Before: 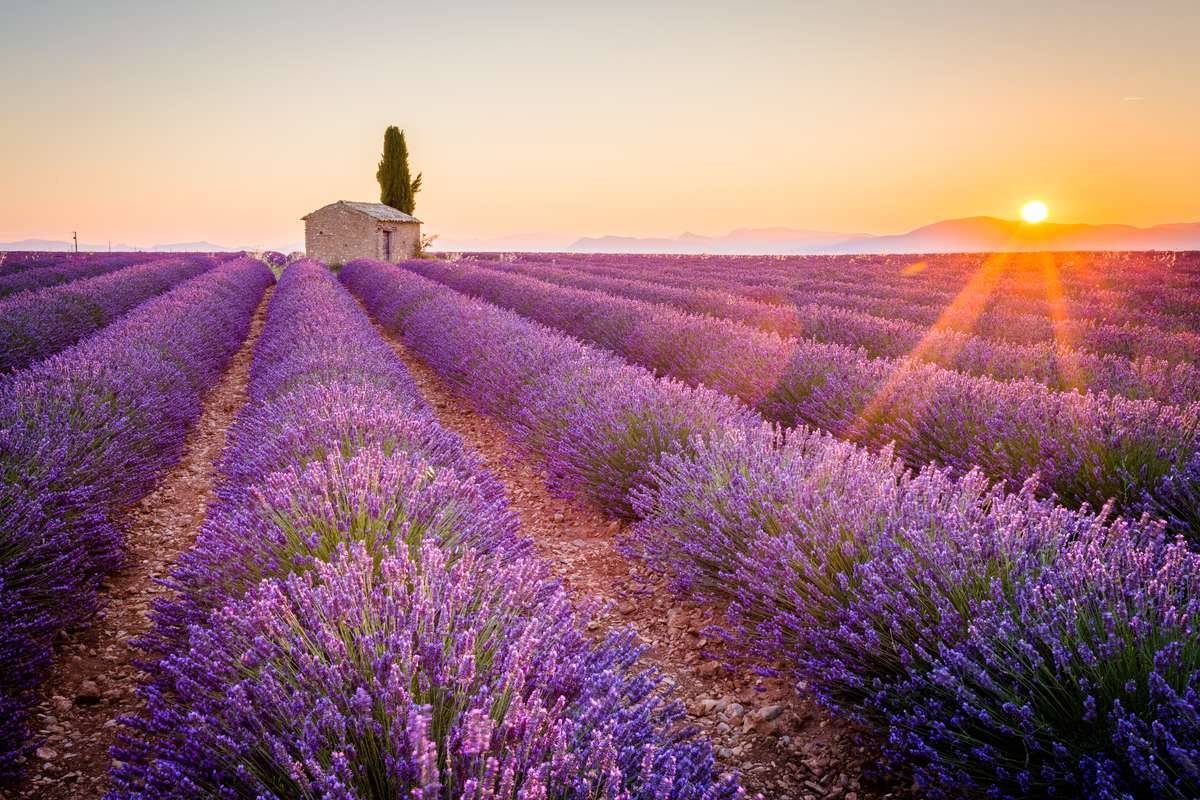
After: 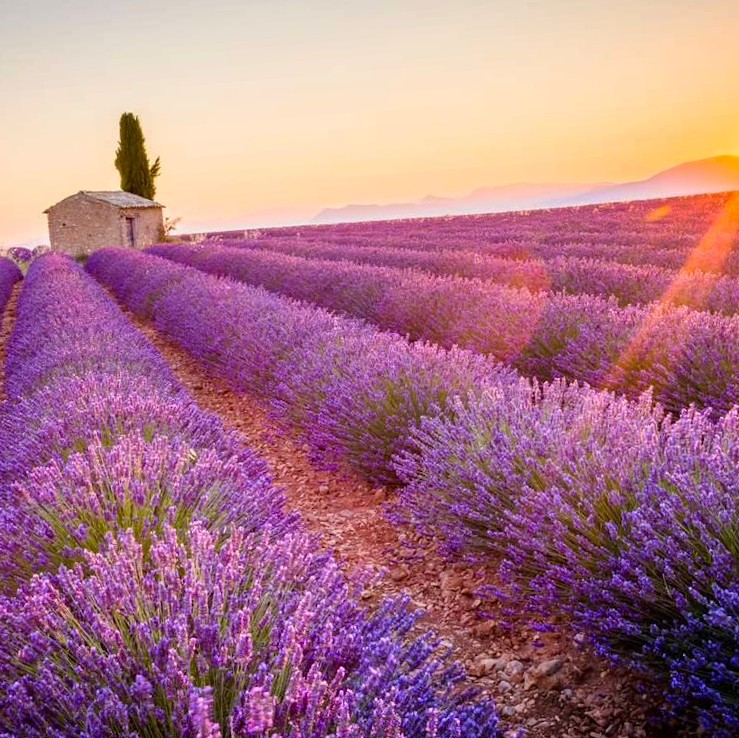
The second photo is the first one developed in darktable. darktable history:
contrast brightness saturation: contrast 0.04, saturation 0.16
crop and rotate: left 18.442%, right 15.508%
rotate and perspective: rotation -4.57°, crop left 0.054, crop right 0.944, crop top 0.087, crop bottom 0.914
